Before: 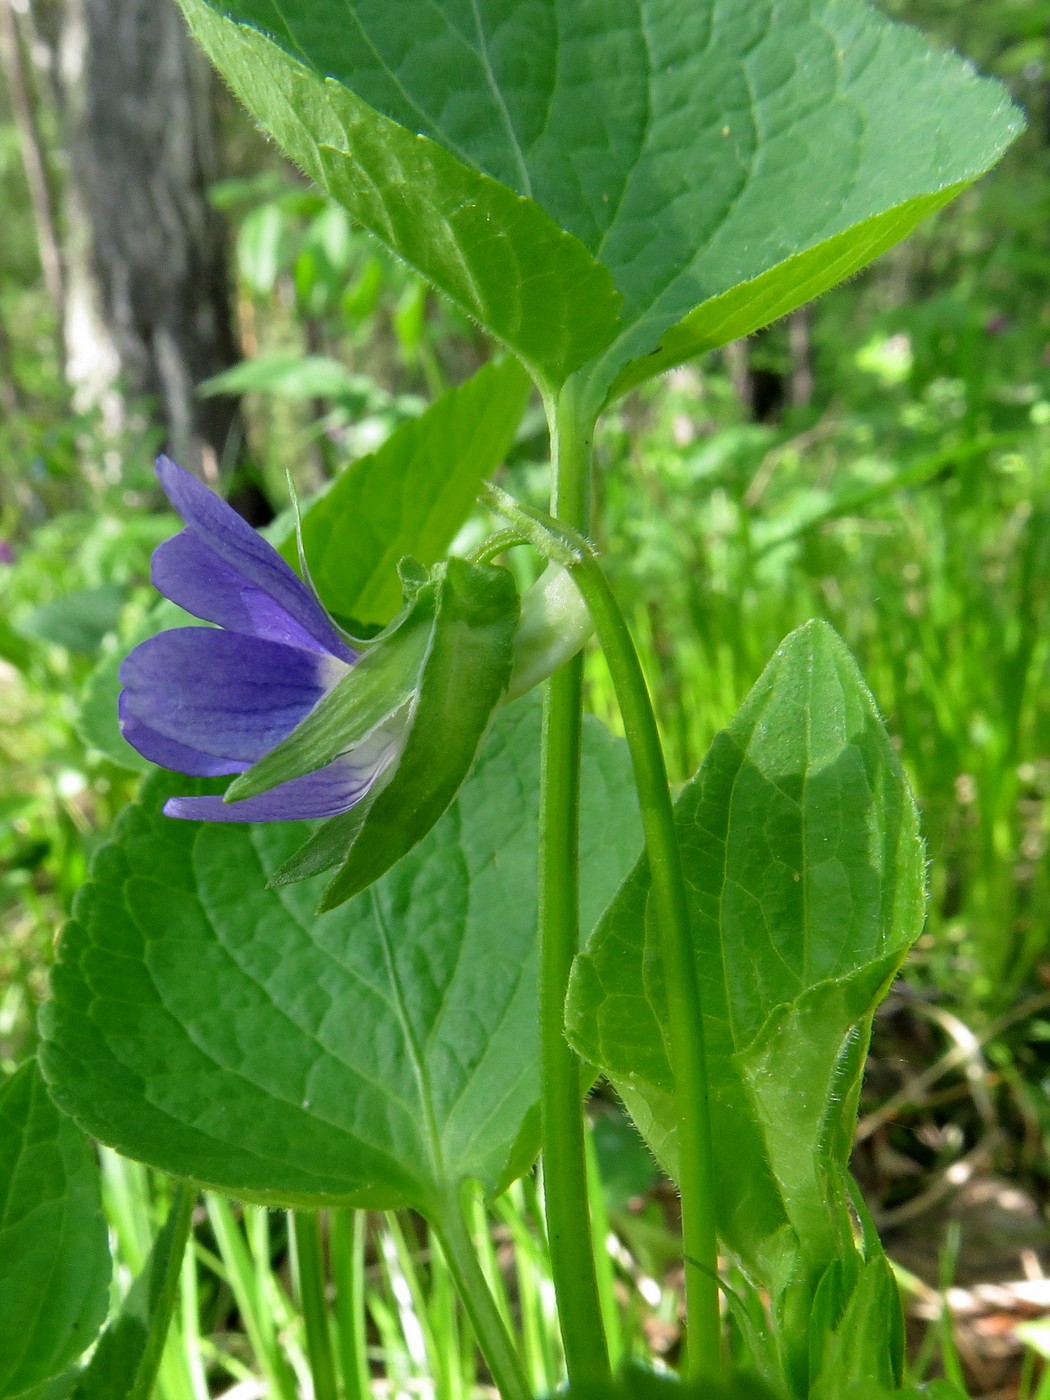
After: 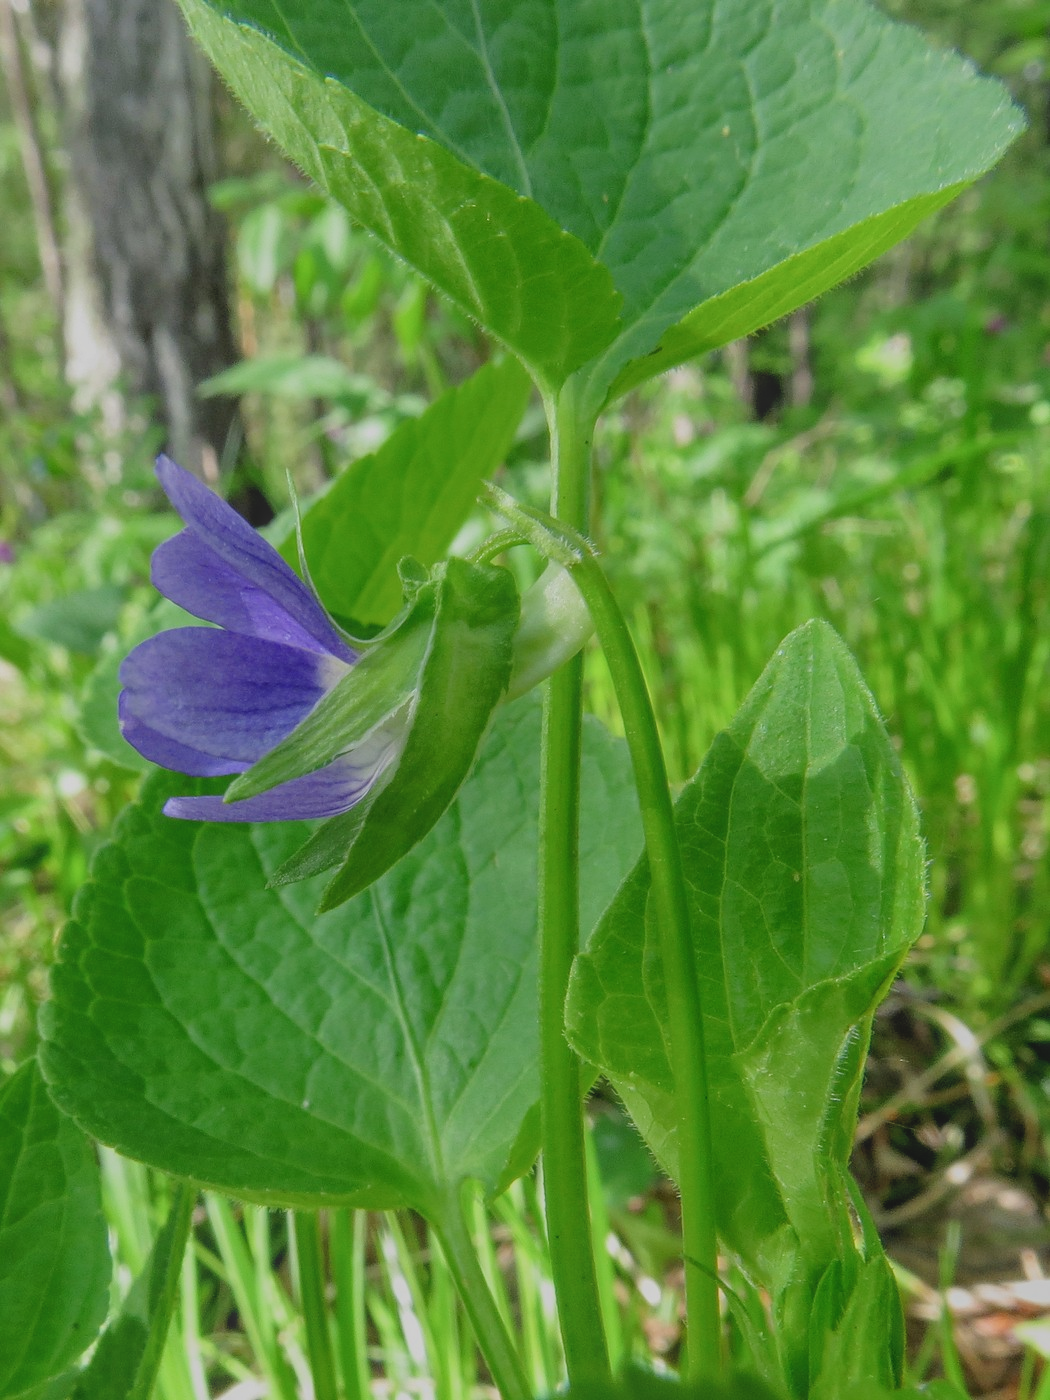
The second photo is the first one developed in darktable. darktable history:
local contrast: highlights 71%, shadows 15%, midtone range 0.197
filmic rgb: middle gray luminance 18.33%, black relative exposure -10.4 EV, white relative exposure 3.41 EV, target black luminance 0%, hardness 6.06, latitude 98.14%, contrast 0.84, shadows ↔ highlights balance 0.71%
